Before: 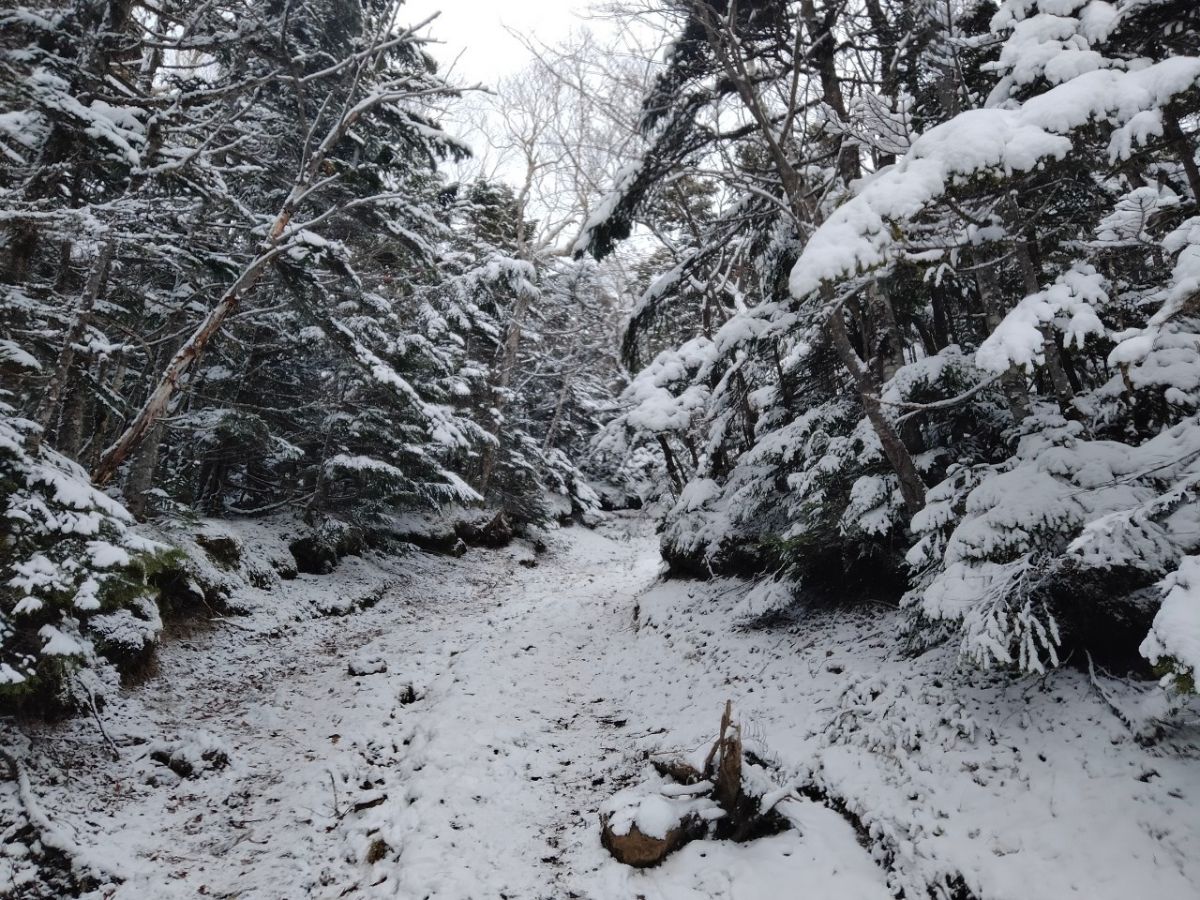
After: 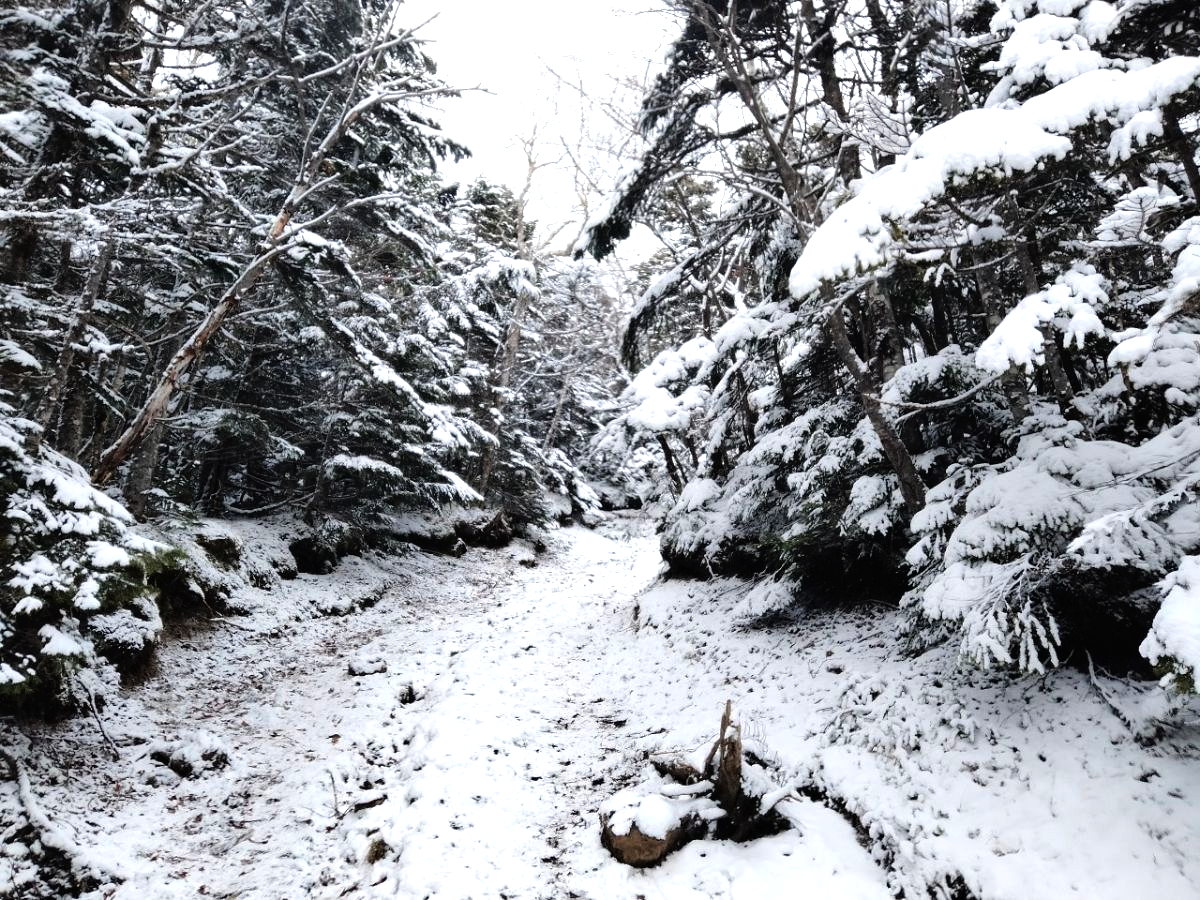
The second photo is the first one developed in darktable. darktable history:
tone equalizer: -8 EV -1.12 EV, -7 EV -1.03 EV, -6 EV -0.865 EV, -5 EV -0.545 EV, -3 EV 0.558 EV, -2 EV 0.874 EV, -1 EV 1.01 EV, +0 EV 1.07 EV, mask exposure compensation -0.495 EV
